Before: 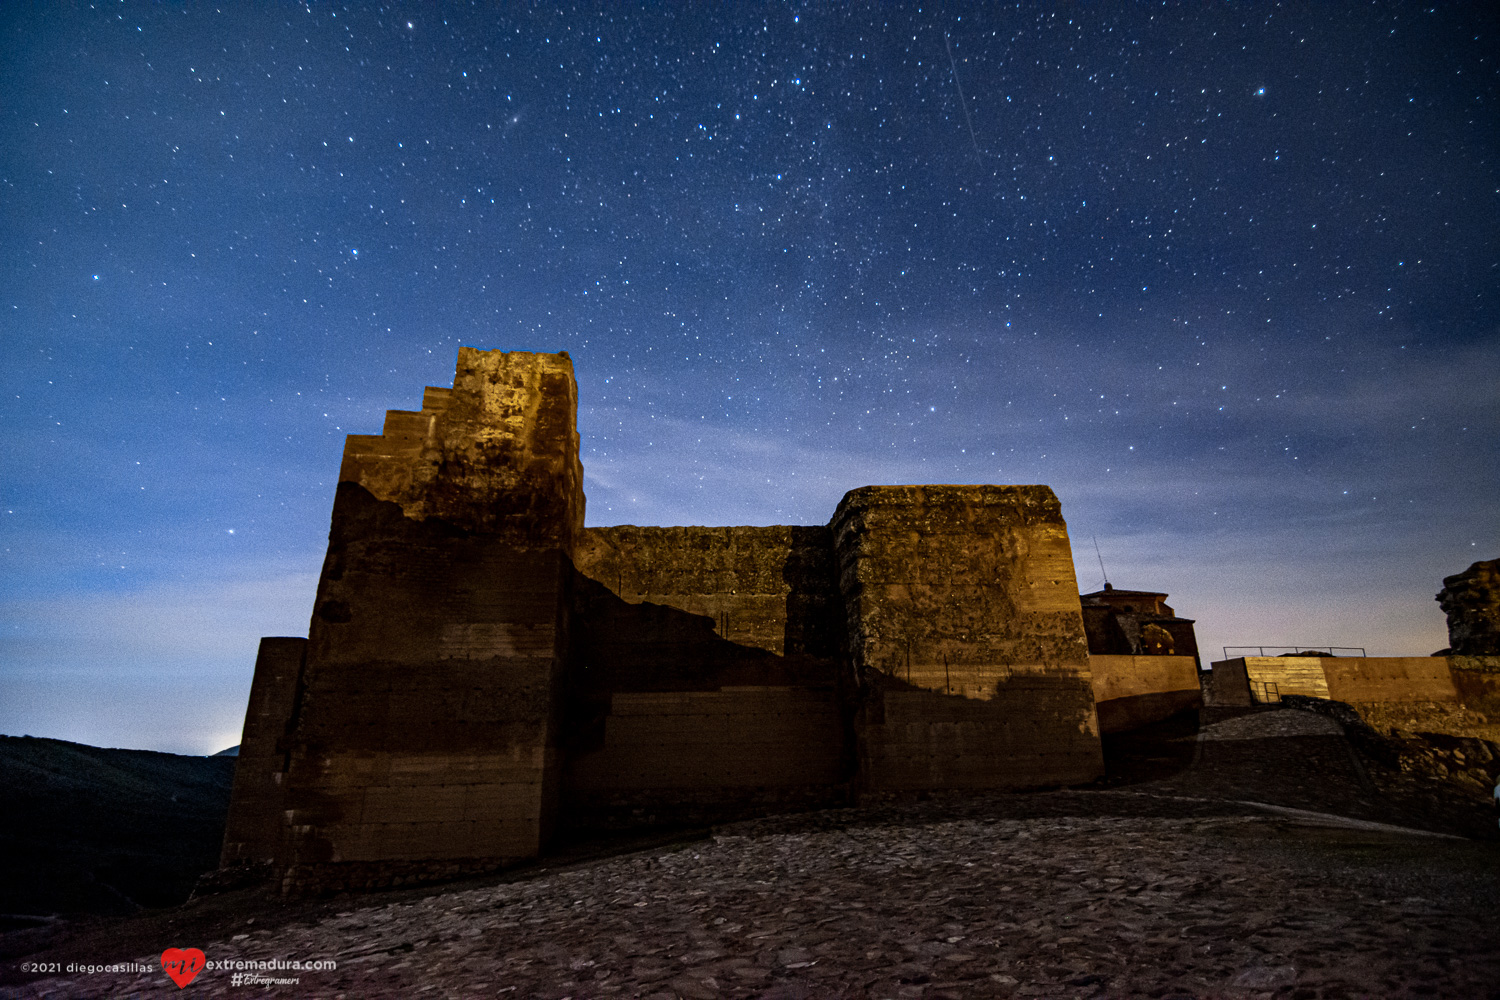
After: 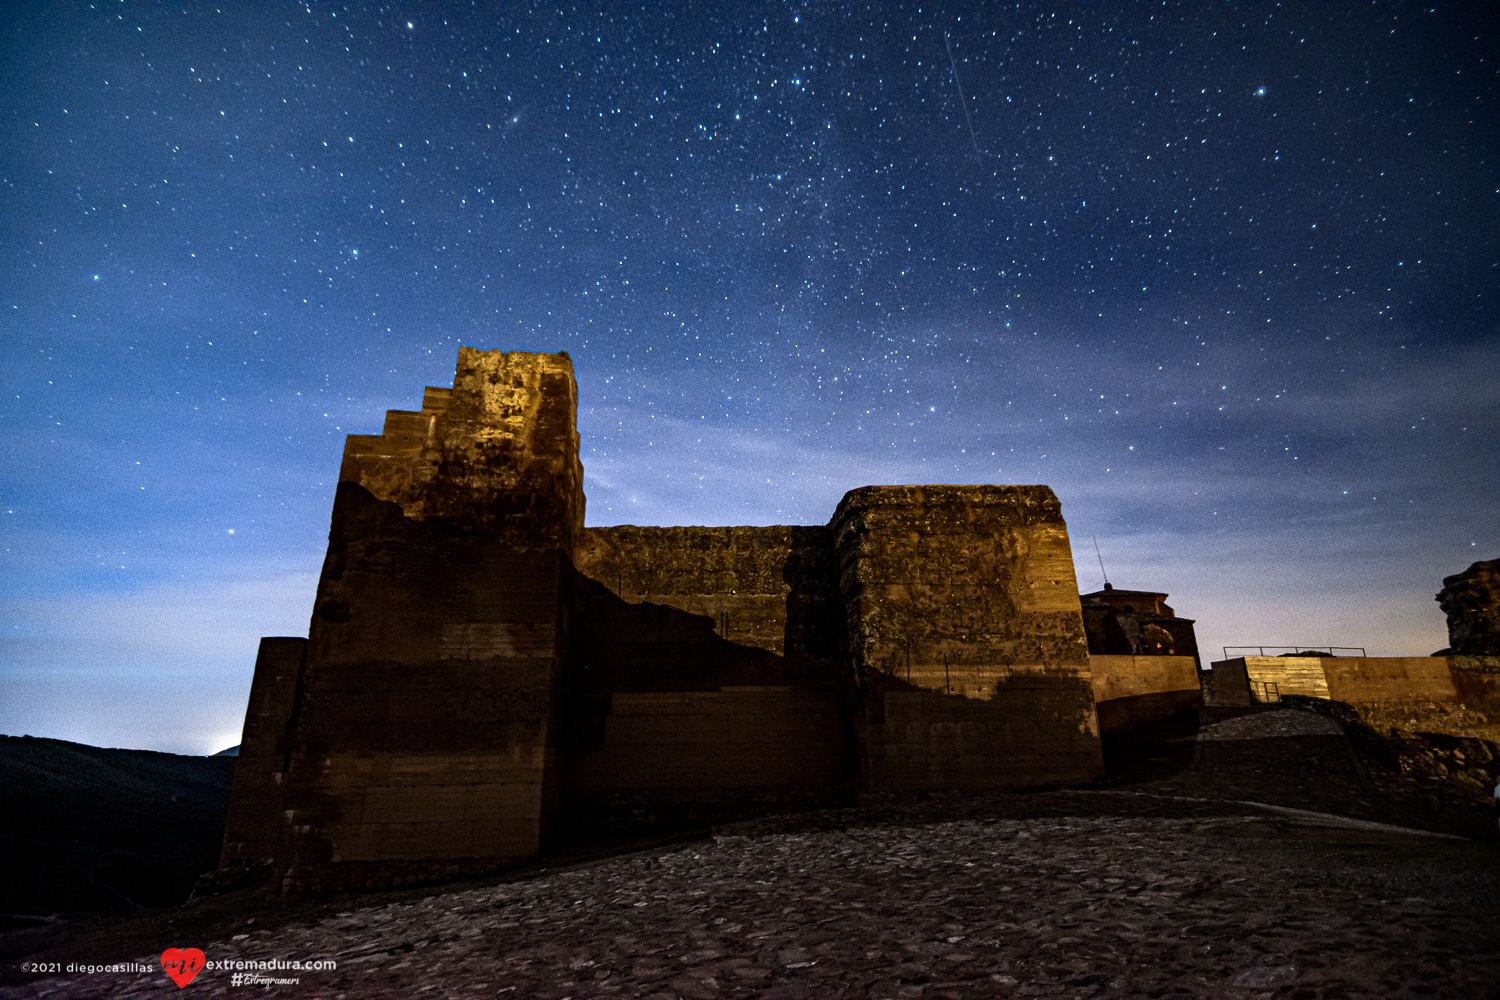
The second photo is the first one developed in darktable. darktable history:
tone equalizer: -8 EV -0.401 EV, -7 EV -0.419 EV, -6 EV -0.371 EV, -5 EV -0.219 EV, -3 EV 0.202 EV, -2 EV 0.342 EV, -1 EV 0.413 EV, +0 EV 0.403 EV, edges refinement/feathering 500, mask exposure compensation -1.57 EV, preserve details no
